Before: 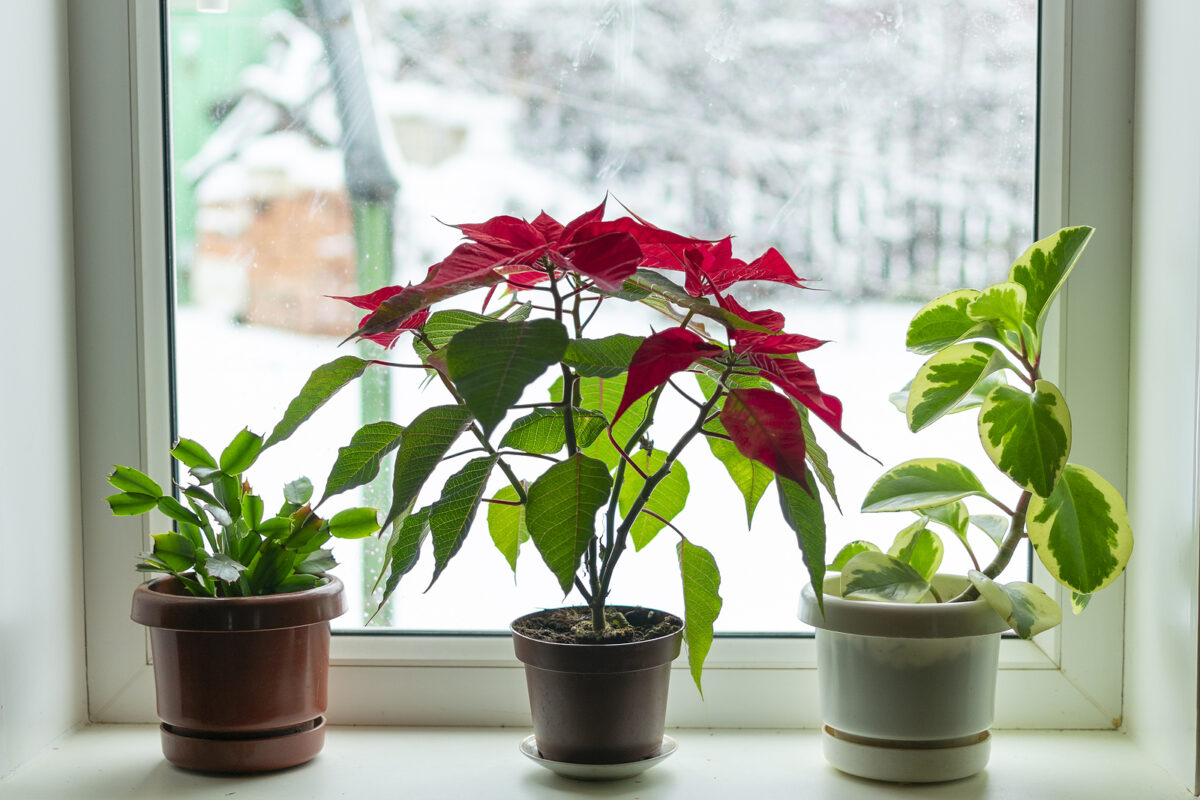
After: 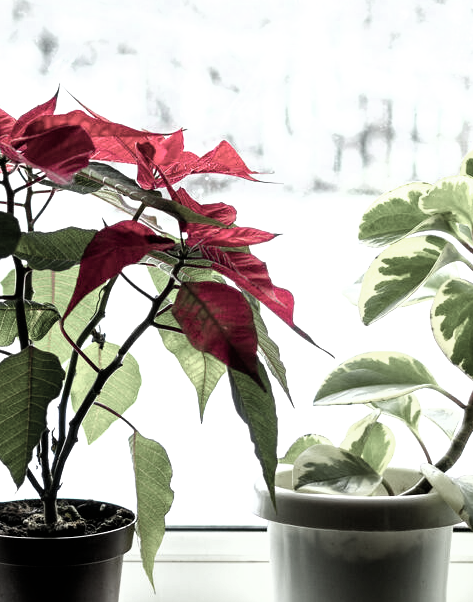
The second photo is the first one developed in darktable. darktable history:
filmic rgb: black relative exposure -8.2 EV, white relative exposure 2.2 EV, threshold 3 EV, hardness 7.11, latitude 85.74%, contrast 1.696, highlights saturation mix -4%, shadows ↔ highlights balance -2.69%, color science v5 (2021), contrast in shadows safe, contrast in highlights safe, enable highlight reconstruction true
color zones: curves: ch0 [(0, 0.6) (0.129, 0.508) (0.193, 0.483) (0.429, 0.5) (0.571, 0.5) (0.714, 0.5) (0.857, 0.5) (1, 0.6)]; ch1 [(0, 0.481) (0.112, 0.245) (0.213, 0.223) (0.429, 0.233) (0.571, 0.231) (0.683, 0.242) (0.857, 0.296) (1, 0.481)]
color balance rgb: perceptual saturation grading › global saturation 20%, perceptual saturation grading › highlights -50%, perceptual saturation grading › shadows 30%
crop: left 45.721%, top 13.393%, right 14.118%, bottom 10.01%
